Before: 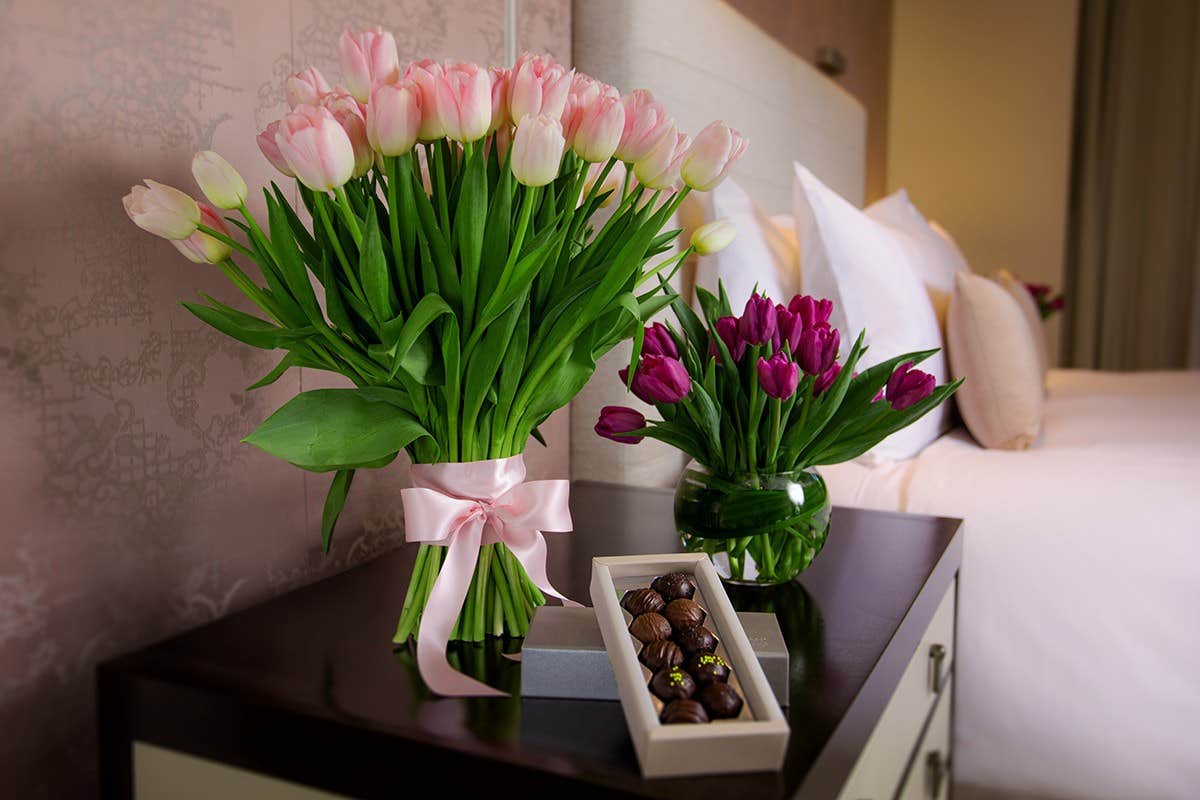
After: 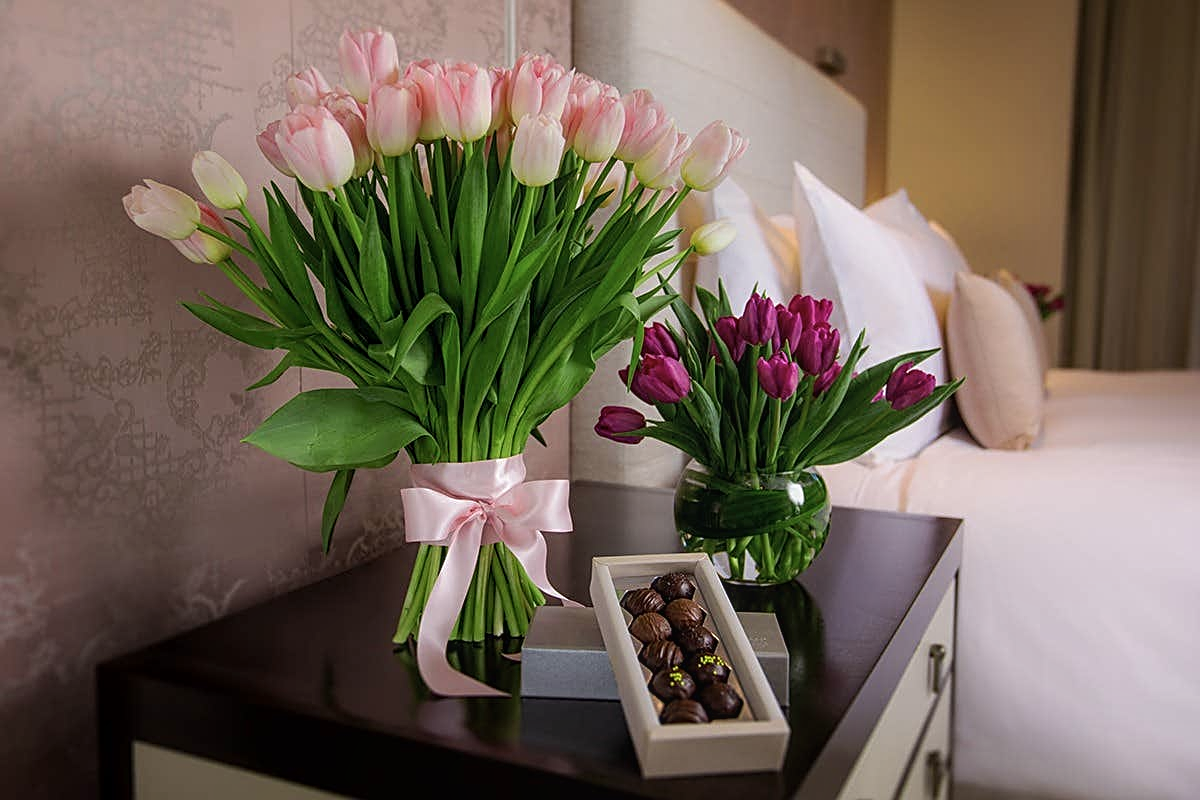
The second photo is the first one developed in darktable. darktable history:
tone equalizer: on, module defaults
local contrast: detail 110%
sharpen: on, module defaults
contrast brightness saturation: saturation -0.097
